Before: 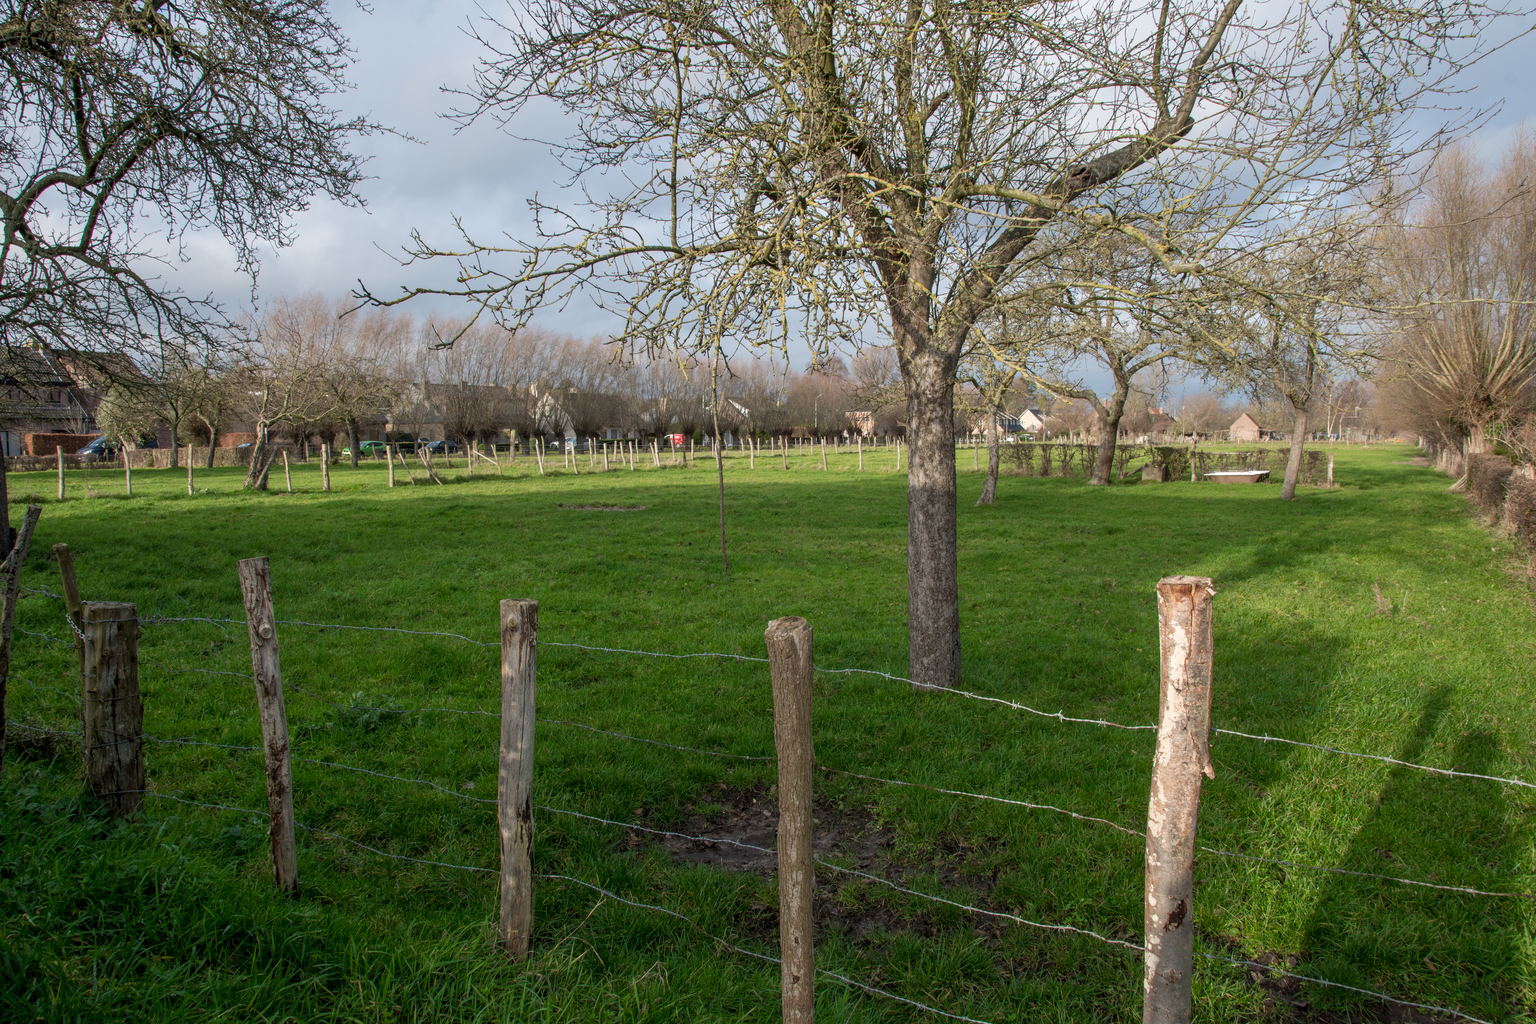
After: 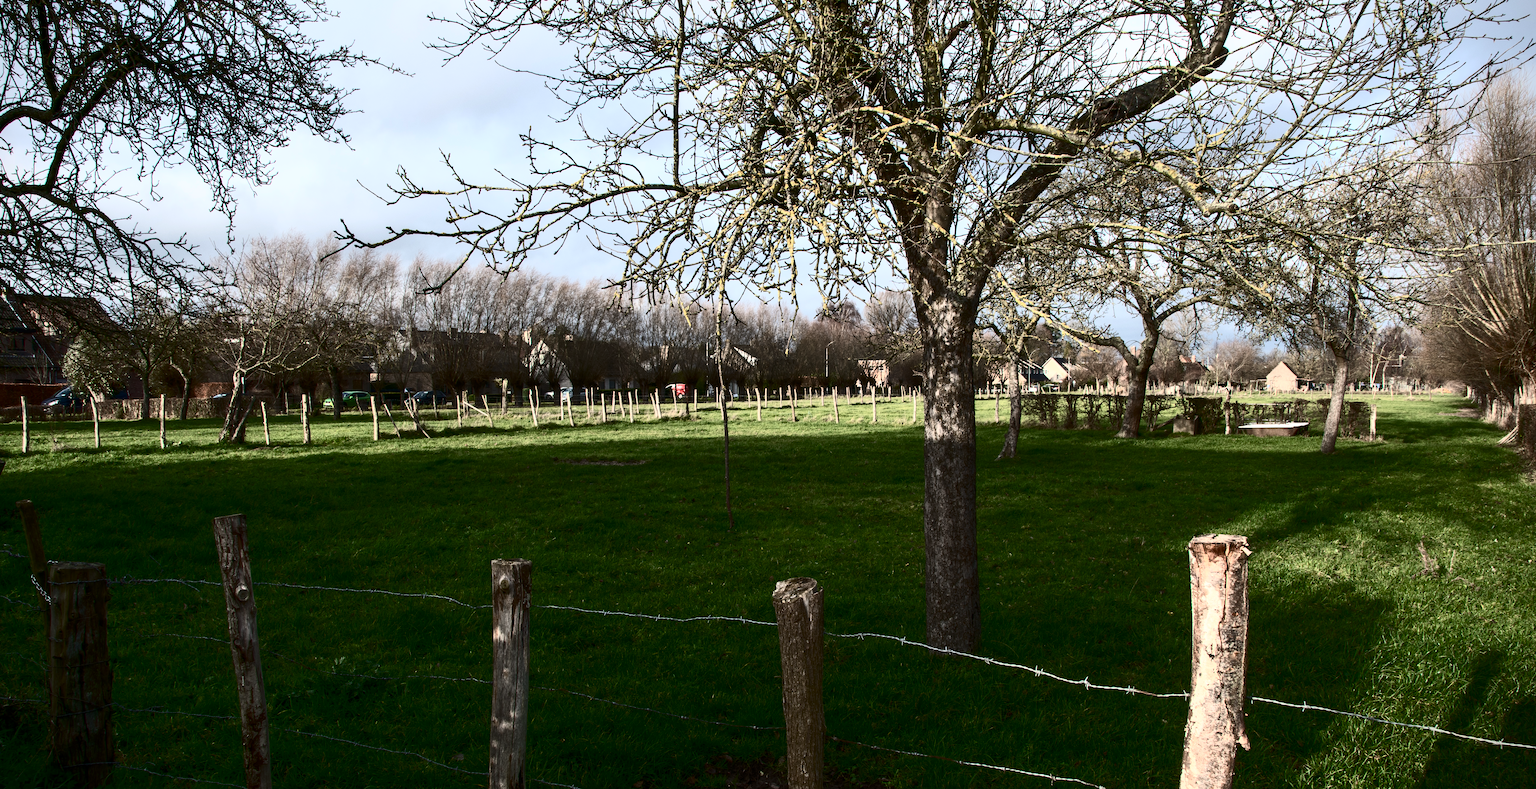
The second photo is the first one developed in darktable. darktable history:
crop: left 2.443%, top 7.12%, right 3.361%, bottom 20.252%
vignetting: fall-off start 97.16%, brightness -0.648, saturation -0.004, width/height ratio 1.182
base curve: curves: ch0 [(0, 0) (0.595, 0.418) (1, 1)], preserve colors none
contrast brightness saturation: contrast 0.921, brightness 0.201
